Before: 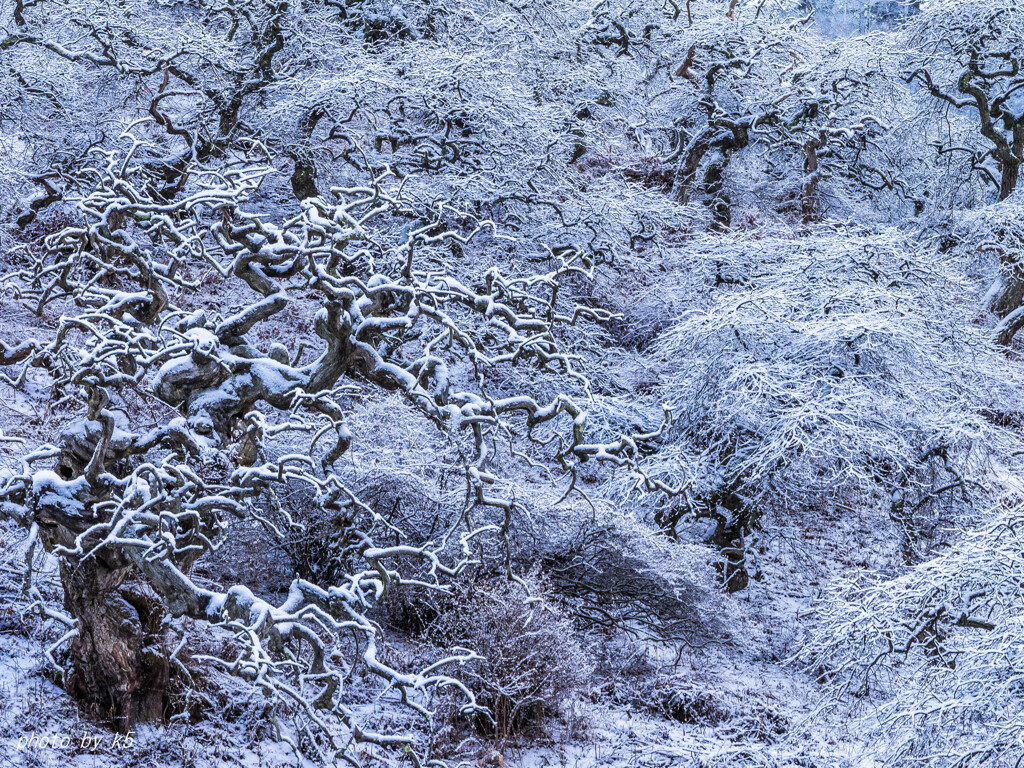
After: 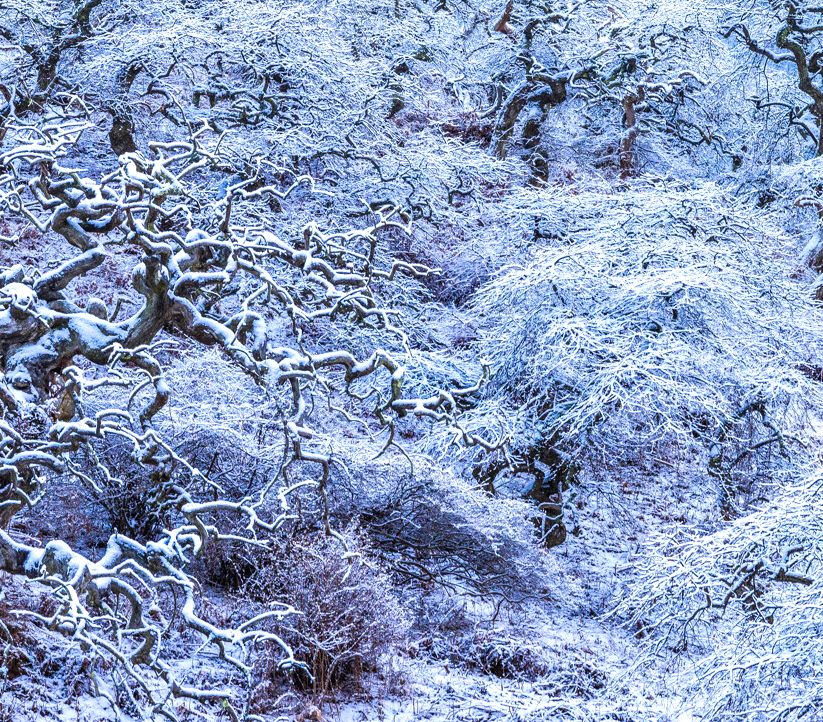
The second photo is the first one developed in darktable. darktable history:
base curve: preserve colors none
color balance rgb: perceptual saturation grading › global saturation 34.949%, perceptual saturation grading › highlights -24.864%, perceptual saturation grading › shadows 49.418%, global vibrance 20%
exposure: exposure 0.378 EV, compensate highlight preservation false
crop and rotate: left 17.851%, top 5.934%, right 1.703%
